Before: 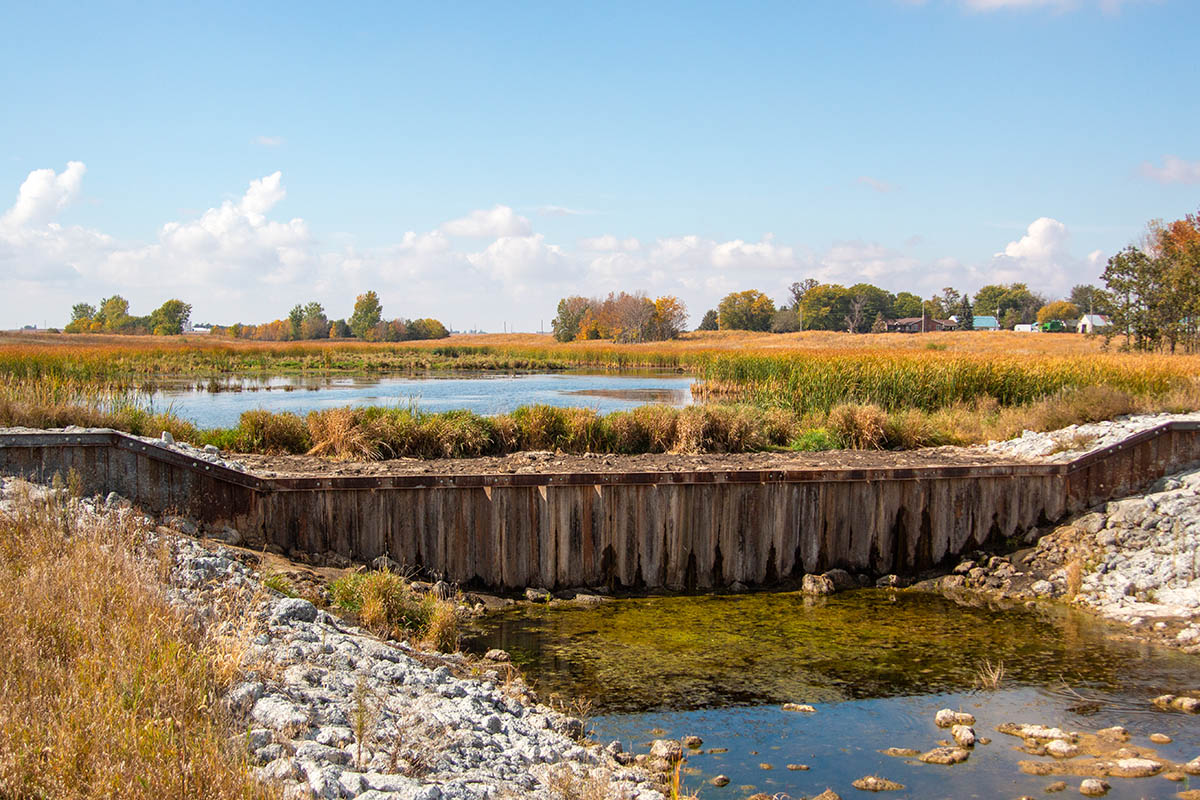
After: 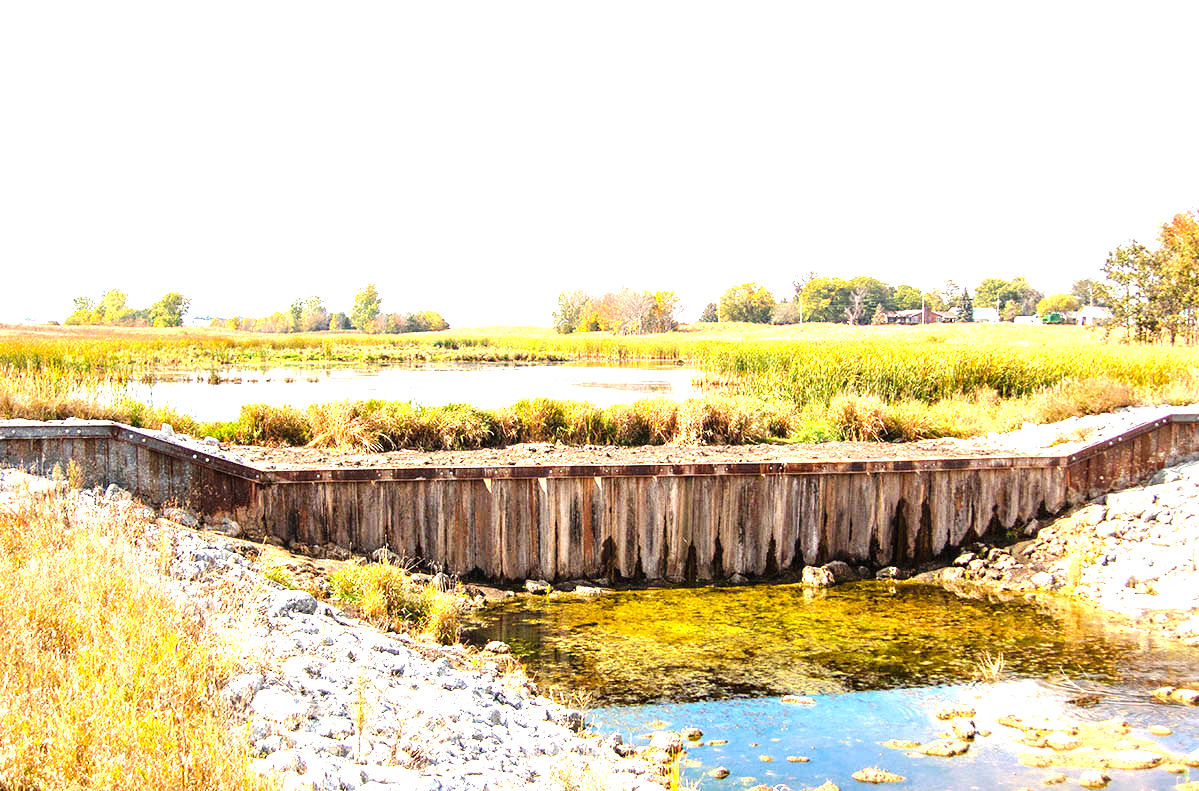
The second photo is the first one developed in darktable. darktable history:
exposure: black level correction 0, exposure 2.138 EV, compensate exposure bias true, compensate highlight preservation false
crop: top 1.049%, right 0.001%
tone curve: curves: ch0 [(0, 0) (0.003, 0.002) (0.011, 0.009) (0.025, 0.019) (0.044, 0.031) (0.069, 0.044) (0.1, 0.061) (0.136, 0.087) (0.177, 0.127) (0.224, 0.172) (0.277, 0.226) (0.335, 0.295) (0.399, 0.367) (0.468, 0.445) (0.543, 0.536) (0.623, 0.626) (0.709, 0.717) (0.801, 0.806) (0.898, 0.889) (1, 1)], preserve colors none
